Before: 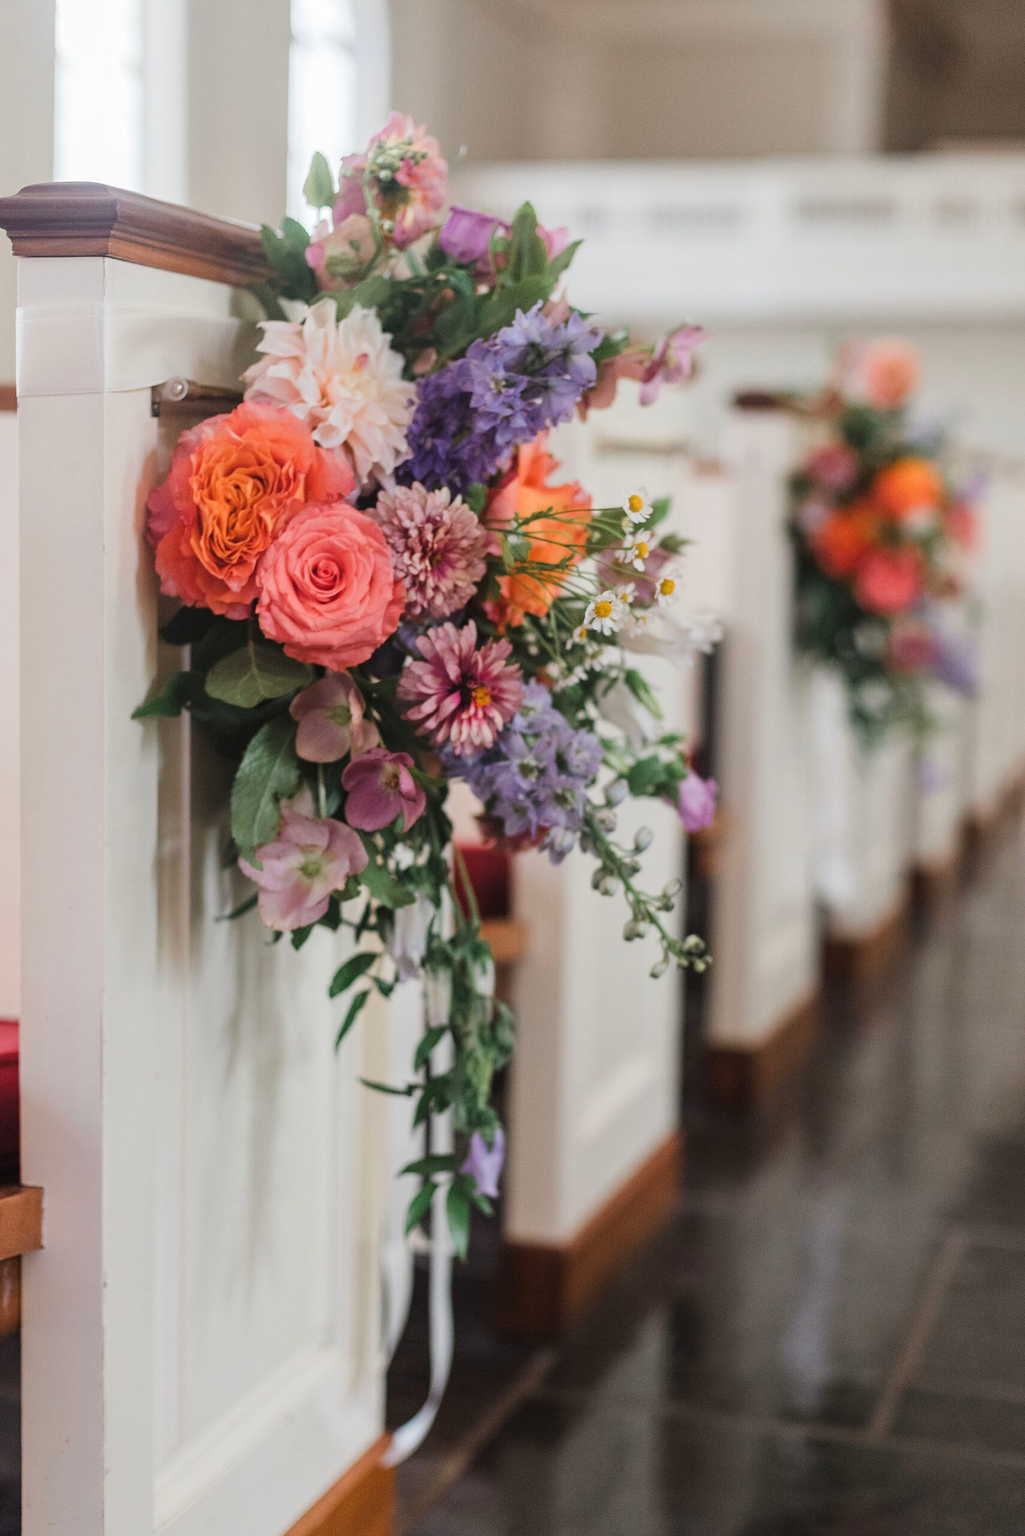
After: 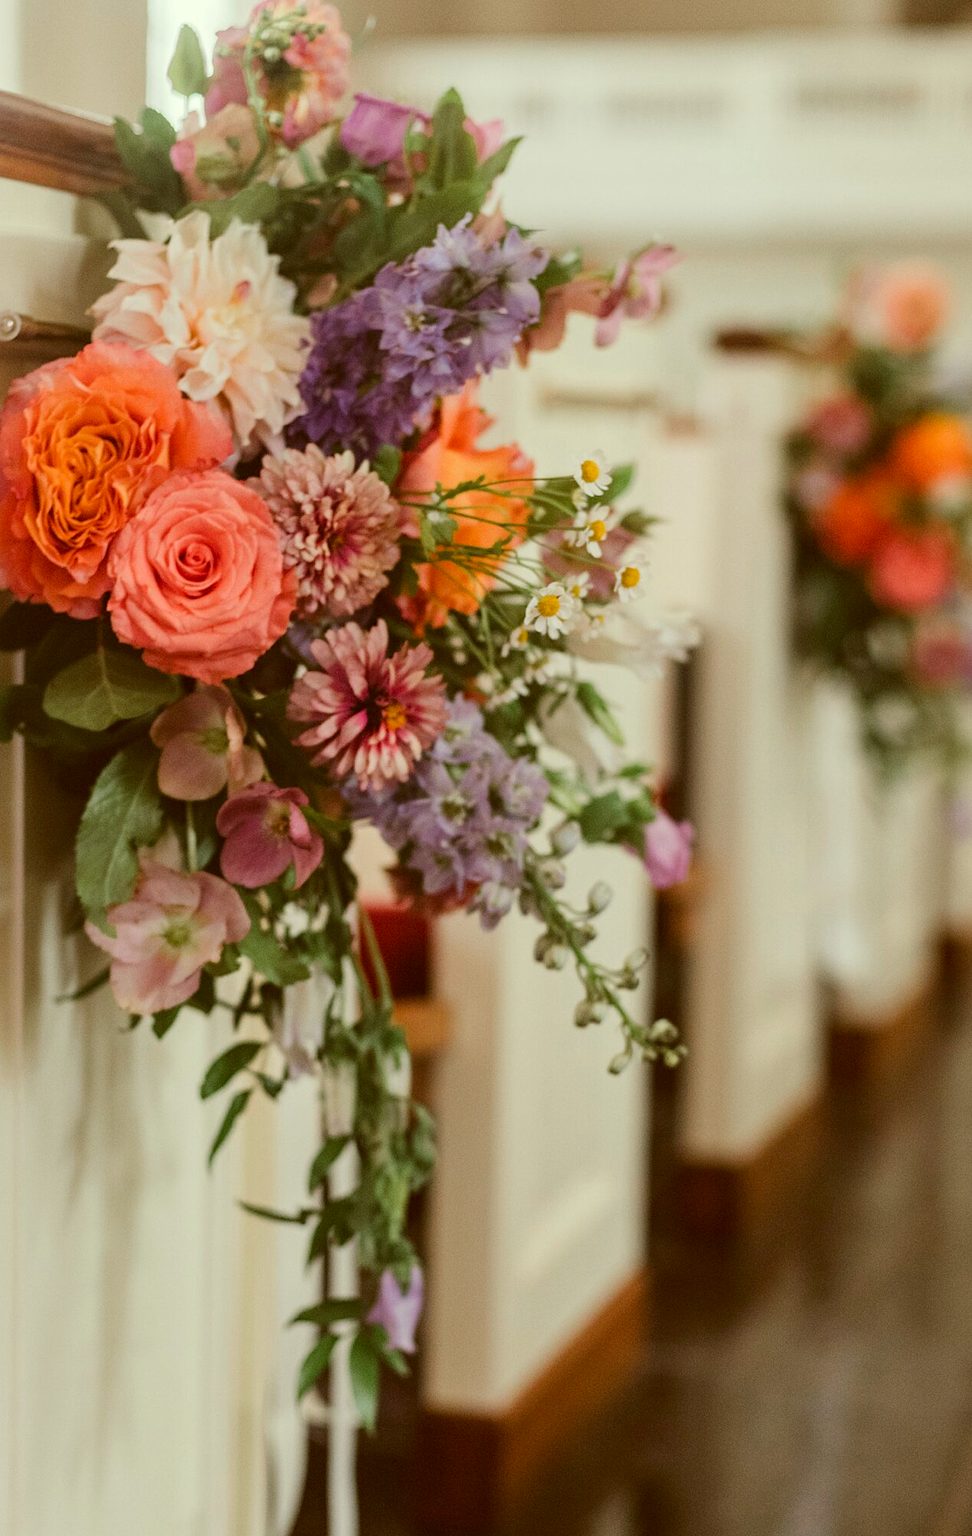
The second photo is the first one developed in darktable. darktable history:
crop: left 16.742%, top 8.652%, right 8.564%, bottom 12.624%
color correction: highlights a* -6, highlights b* 9.34, shadows a* 10.23, shadows b* 23.21
